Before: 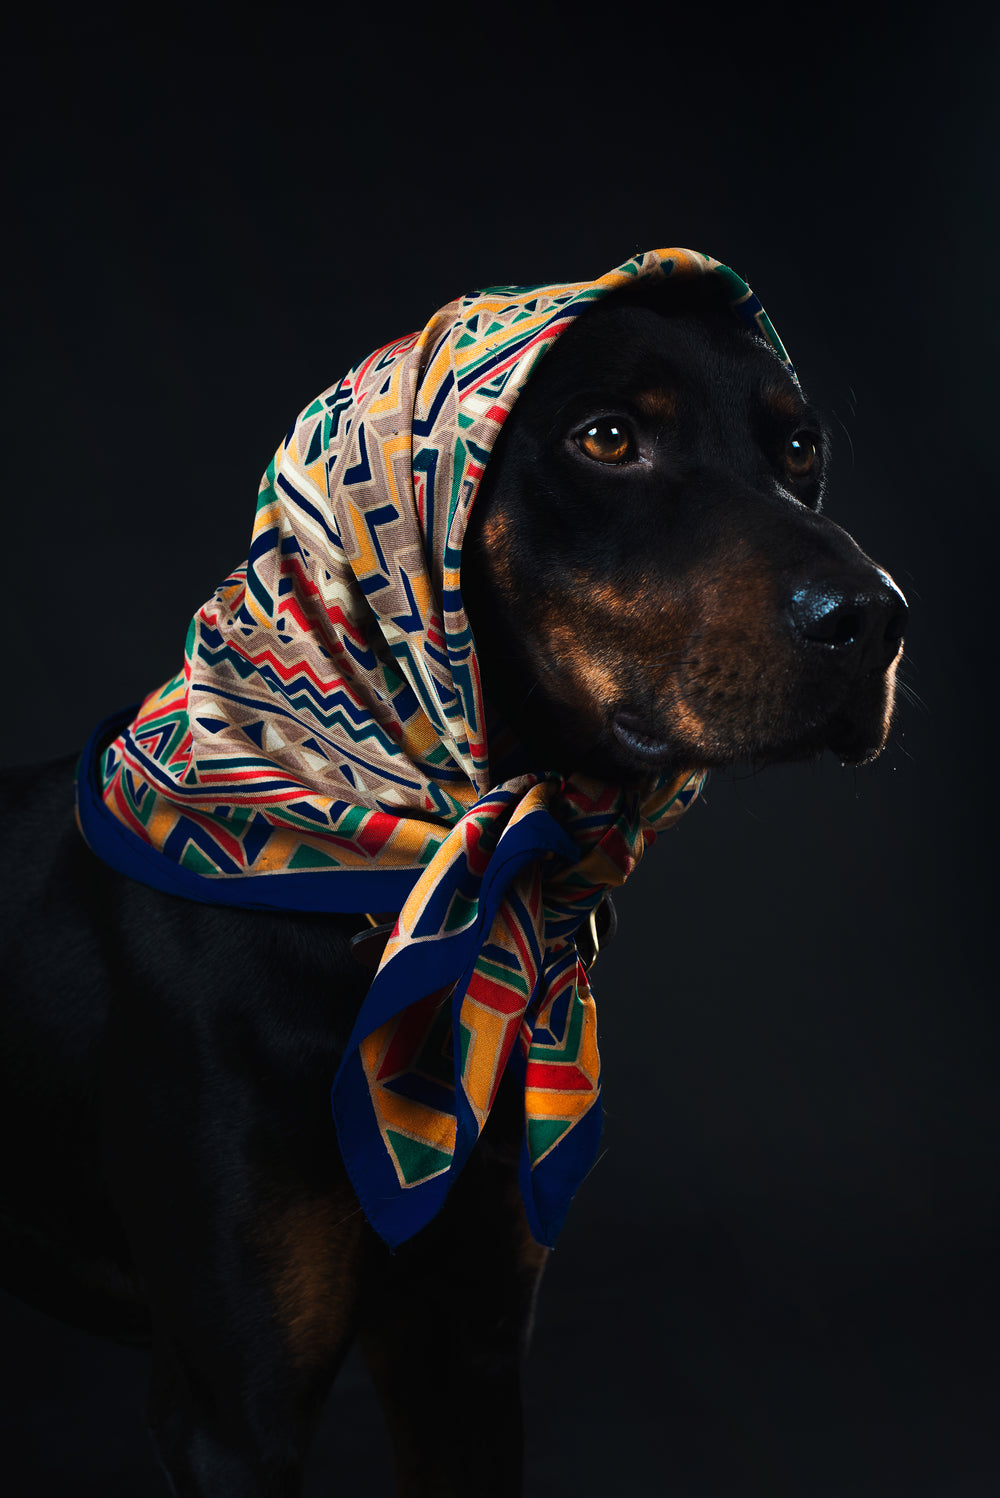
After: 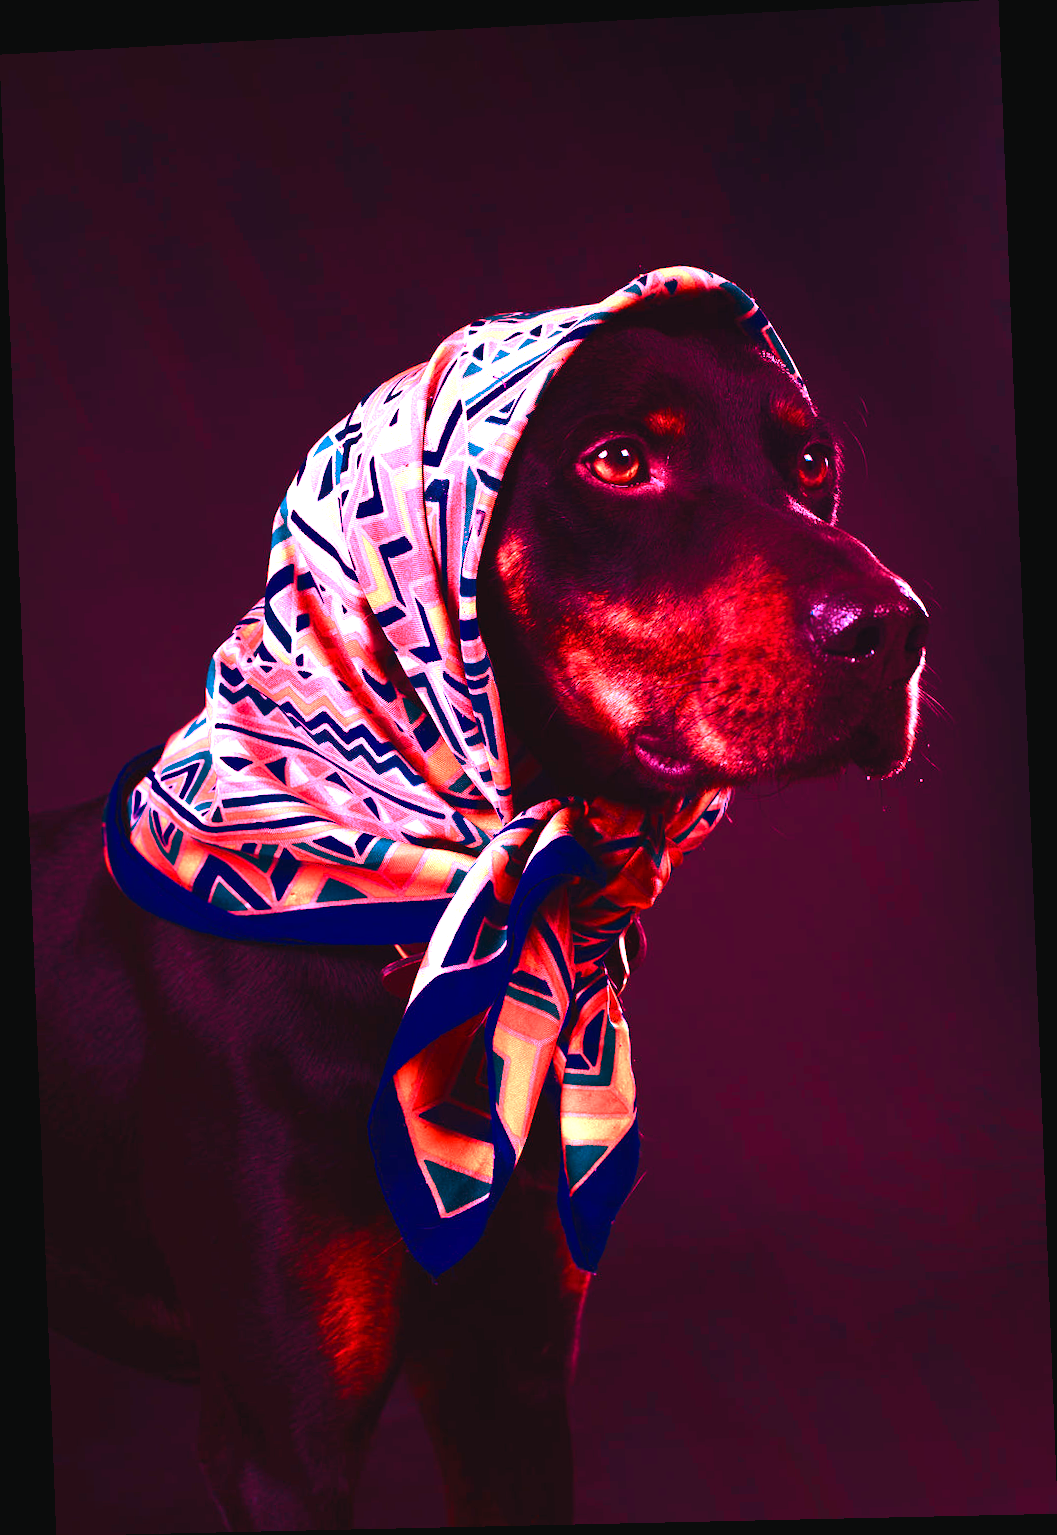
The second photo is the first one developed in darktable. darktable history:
white balance: red 4.26, blue 1.802
rotate and perspective: rotation -2.22°, lens shift (horizontal) -0.022, automatic cropping off
color balance rgb: shadows lift › chroma 1%, shadows lift › hue 217.2°, power › hue 310.8°, highlights gain › chroma 1%, highlights gain › hue 54°, global offset › luminance 0.5%, global offset › hue 171.6°, perceptual saturation grading › global saturation 14.09%, perceptual saturation grading › highlights -25%, perceptual saturation grading › shadows 30%, perceptual brilliance grading › highlights 13.42%, perceptual brilliance grading › mid-tones 8.05%, perceptual brilliance grading › shadows -17.45%, global vibrance 25%
